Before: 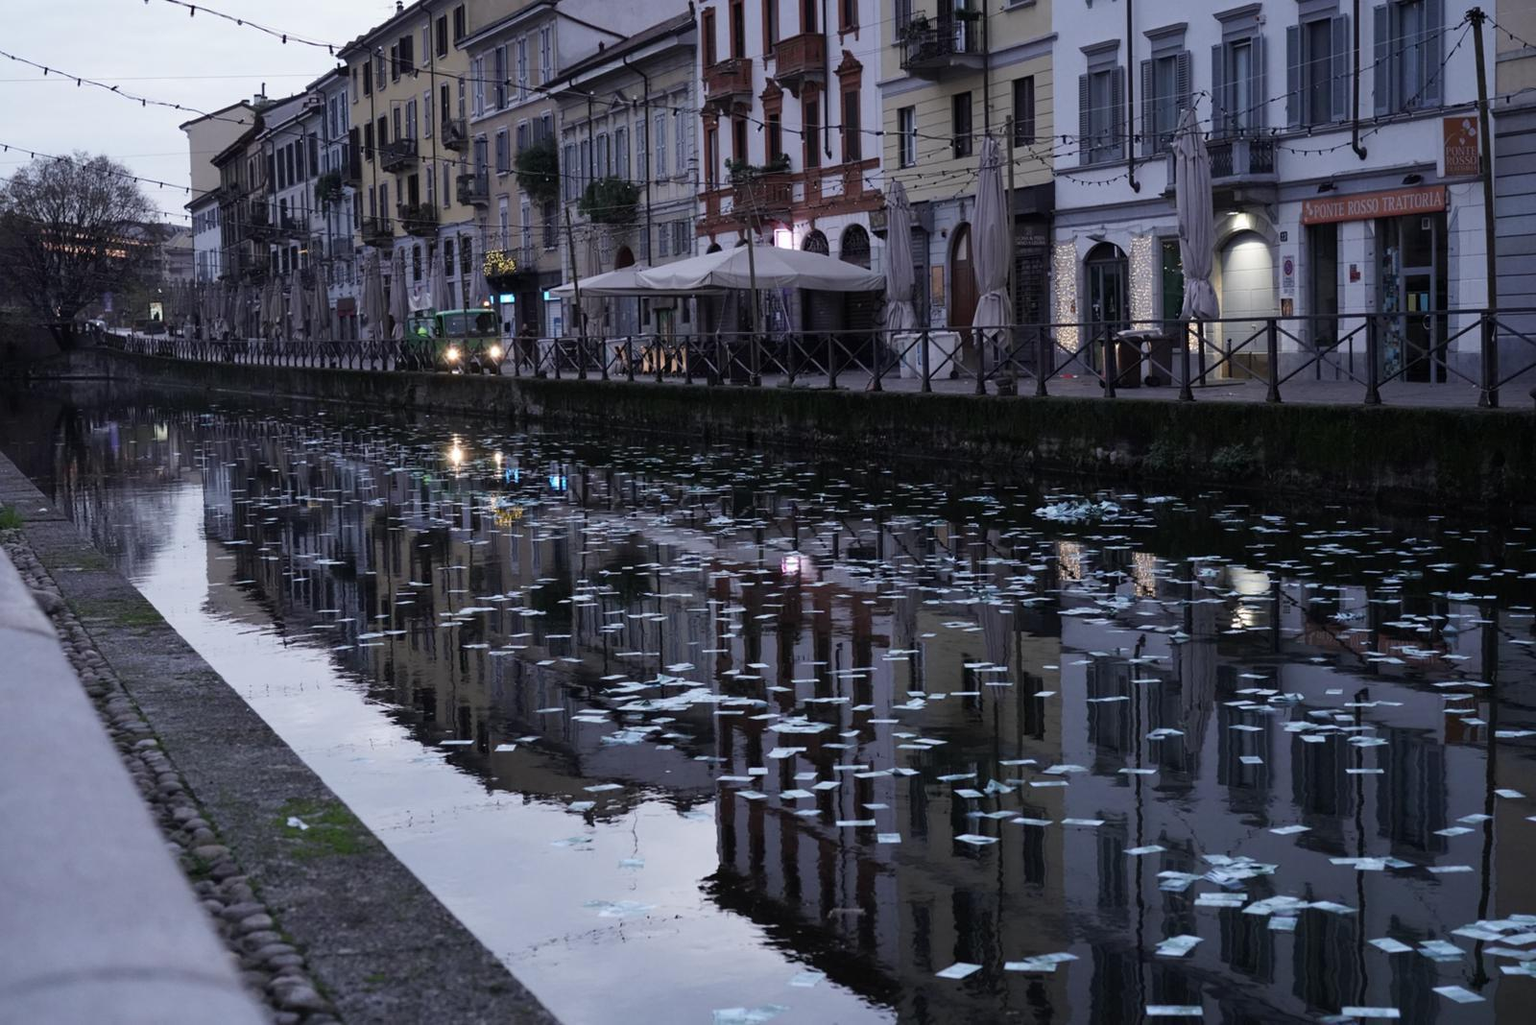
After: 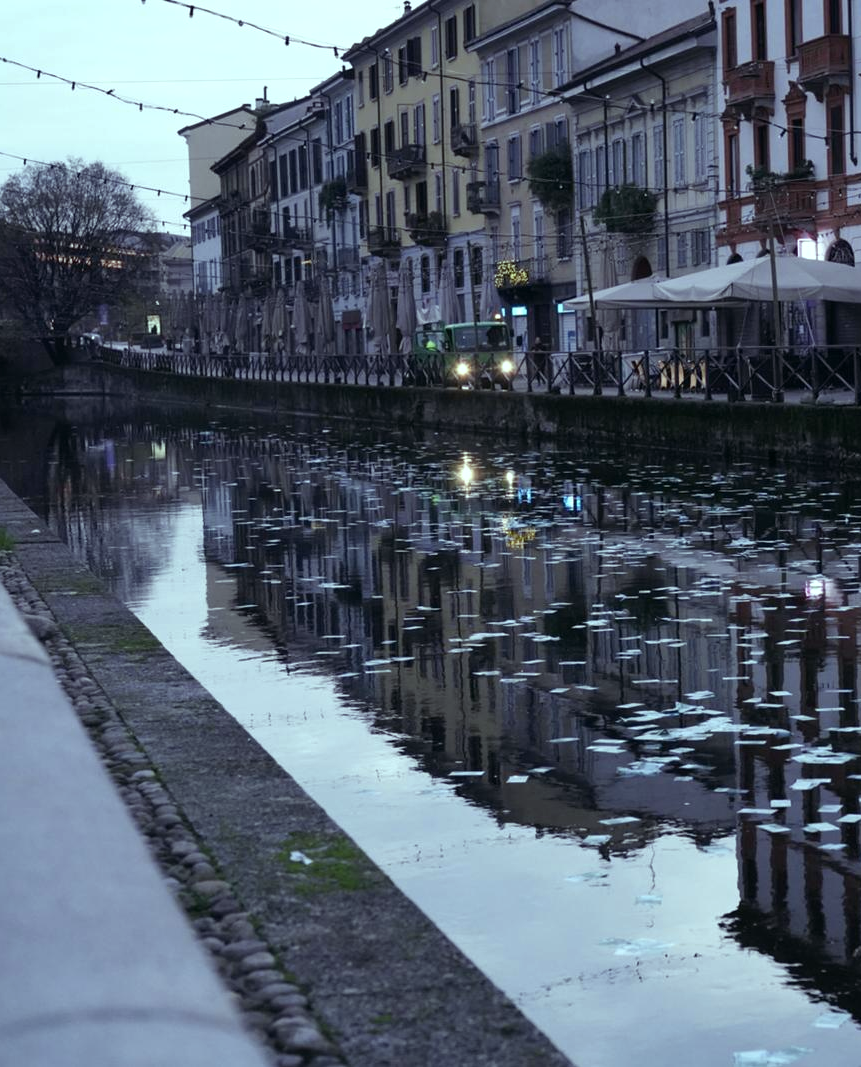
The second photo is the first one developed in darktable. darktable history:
crop: left 0.587%, right 45.588%, bottom 0.086%
tone equalizer: on, module defaults
color balance: mode lift, gamma, gain (sRGB), lift [0.997, 0.979, 1.021, 1.011], gamma [1, 1.084, 0.916, 0.998], gain [1, 0.87, 1.13, 1.101], contrast 4.55%, contrast fulcrum 38.24%, output saturation 104.09%
color correction: highlights a* 5.81, highlights b* 4.84
color zones: curves: ch0 [(0, 0.5) (0.143, 0.5) (0.286, 0.5) (0.429, 0.5) (0.571, 0.5) (0.714, 0.476) (0.857, 0.5) (1, 0.5)]; ch2 [(0, 0.5) (0.143, 0.5) (0.286, 0.5) (0.429, 0.5) (0.571, 0.5) (0.714, 0.487) (0.857, 0.5) (1, 0.5)]
